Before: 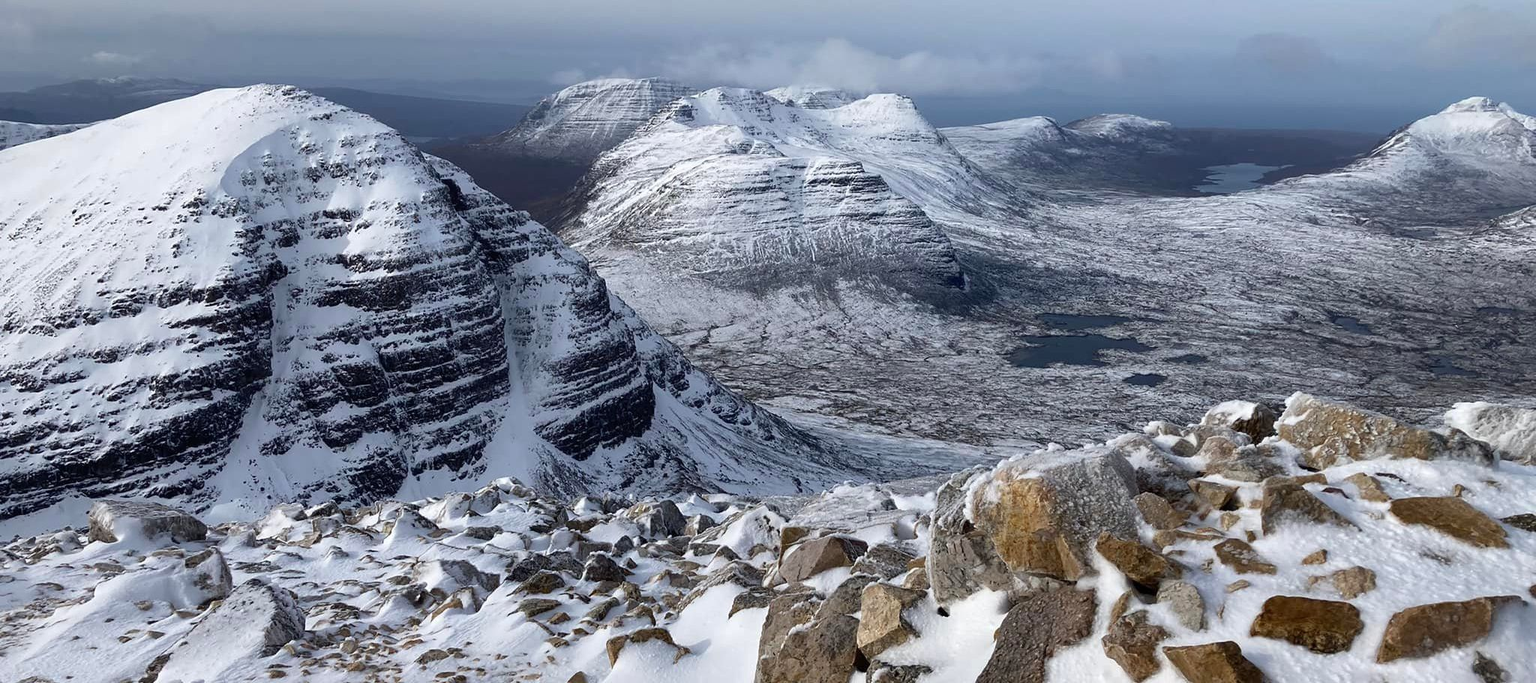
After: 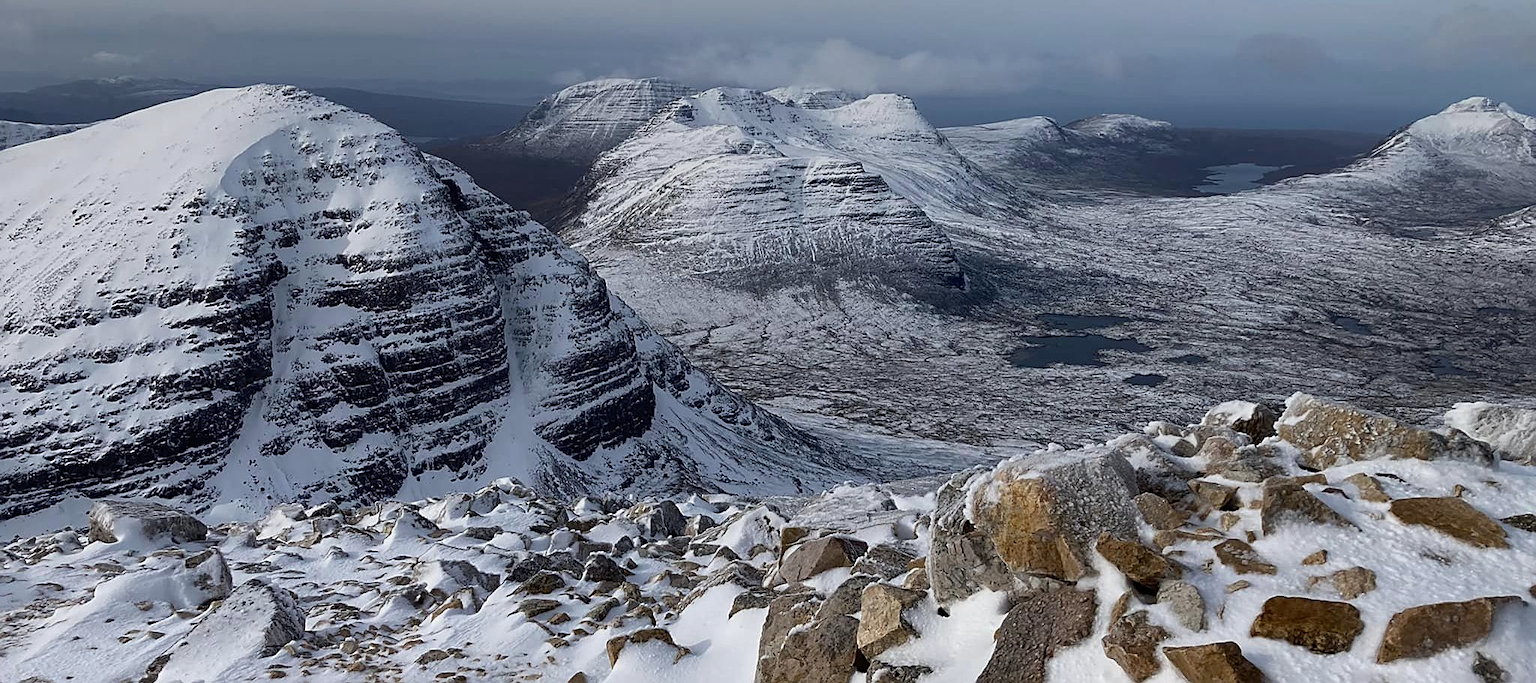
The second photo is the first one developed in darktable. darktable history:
exposure: compensate highlight preservation false
sharpen: on, module defaults
graduated density: rotation 5.63°, offset 76.9
